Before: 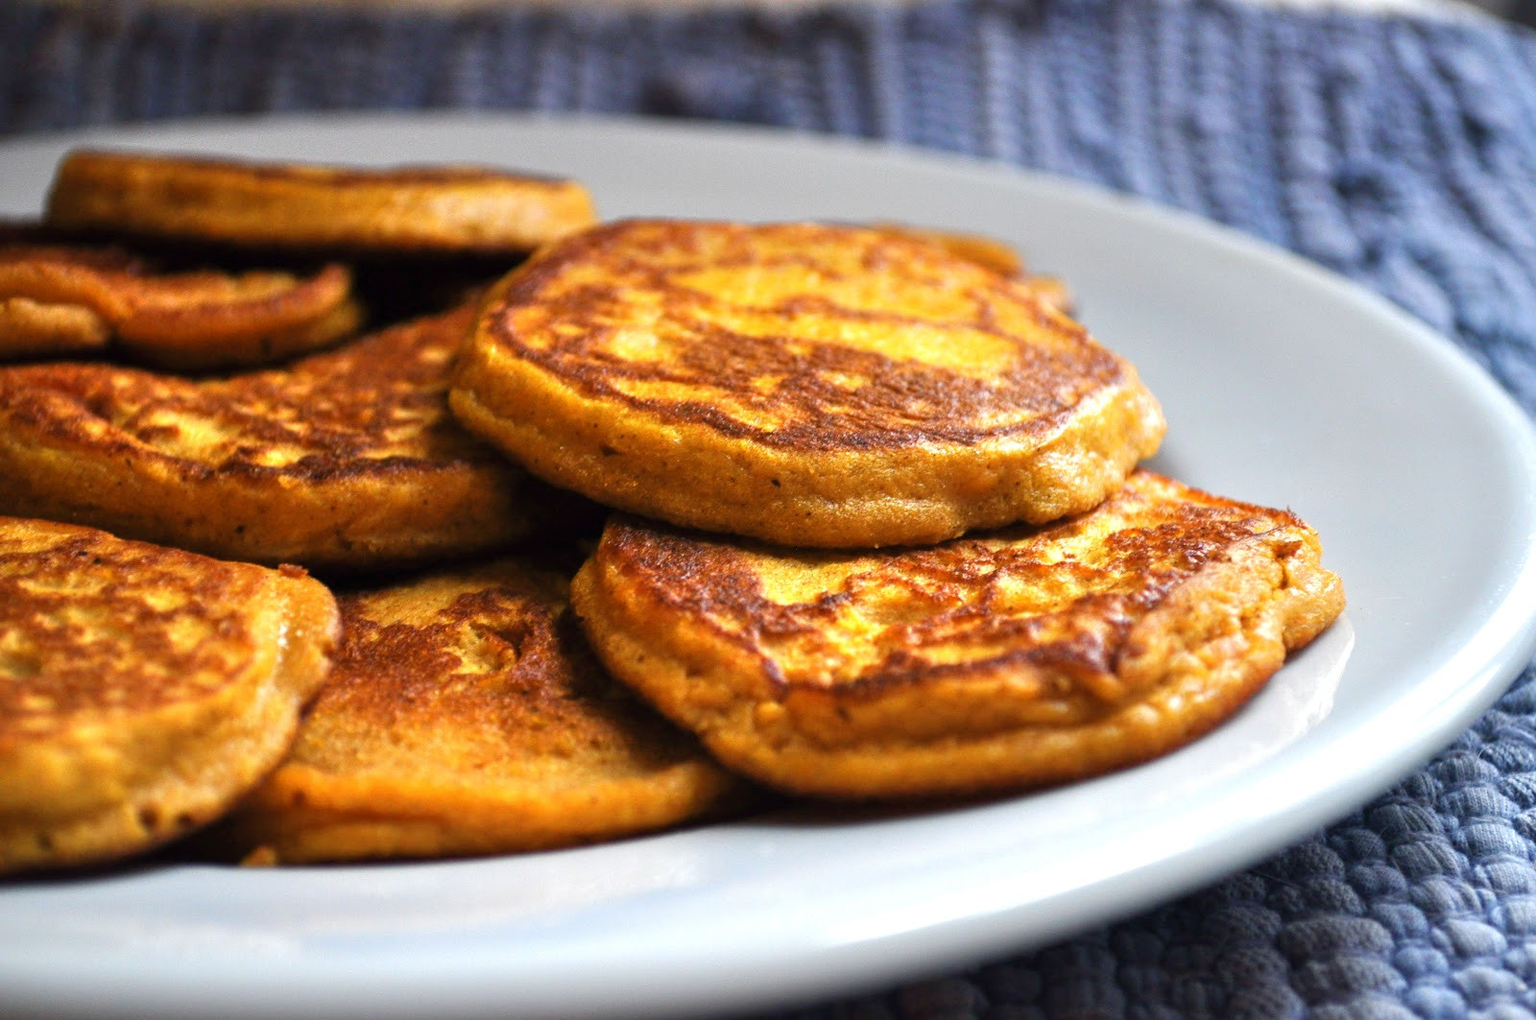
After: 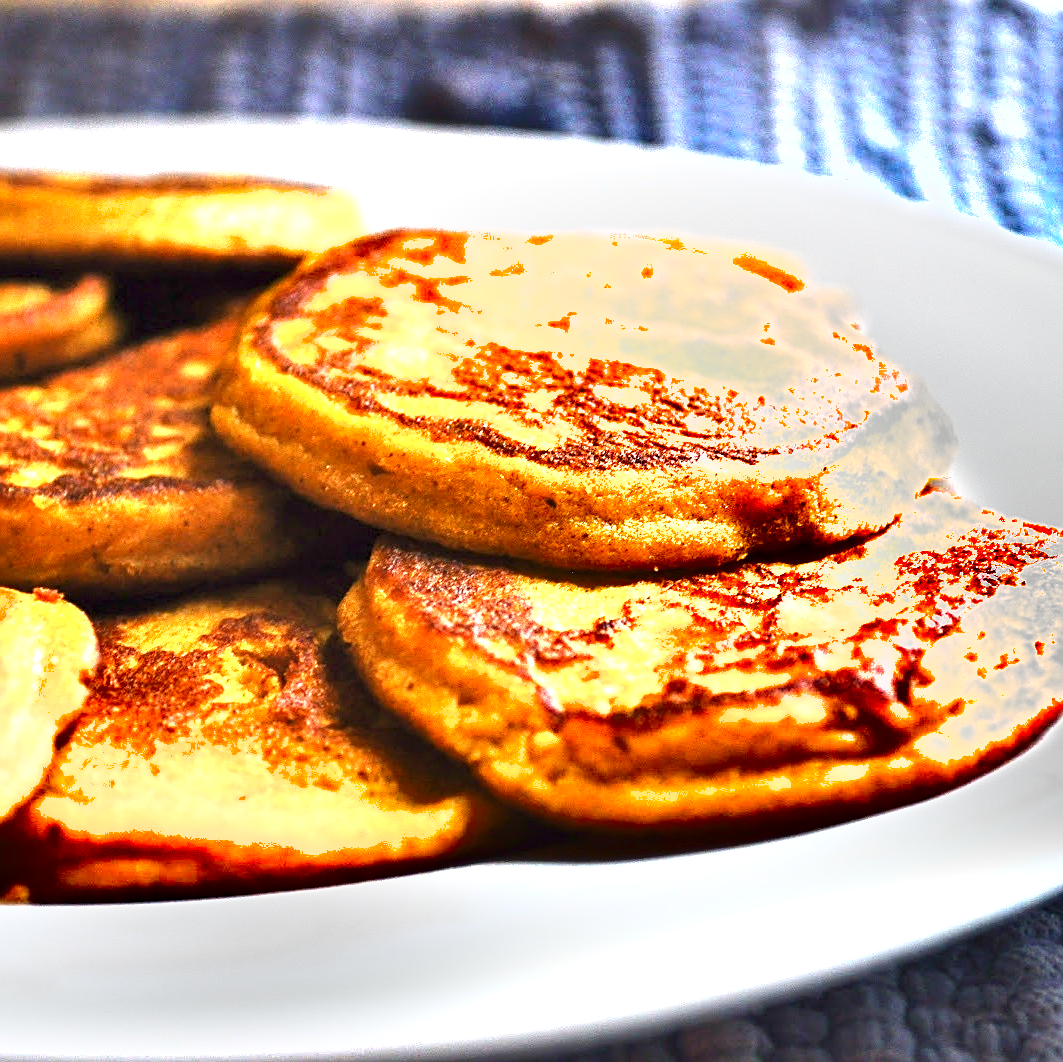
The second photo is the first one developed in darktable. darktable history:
exposure: black level correction 0, exposure 1.755 EV, compensate highlight preservation false
sharpen: on, module defaults
crop and rotate: left 16.121%, right 17.39%
shadows and highlights: low approximation 0.01, soften with gaussian
